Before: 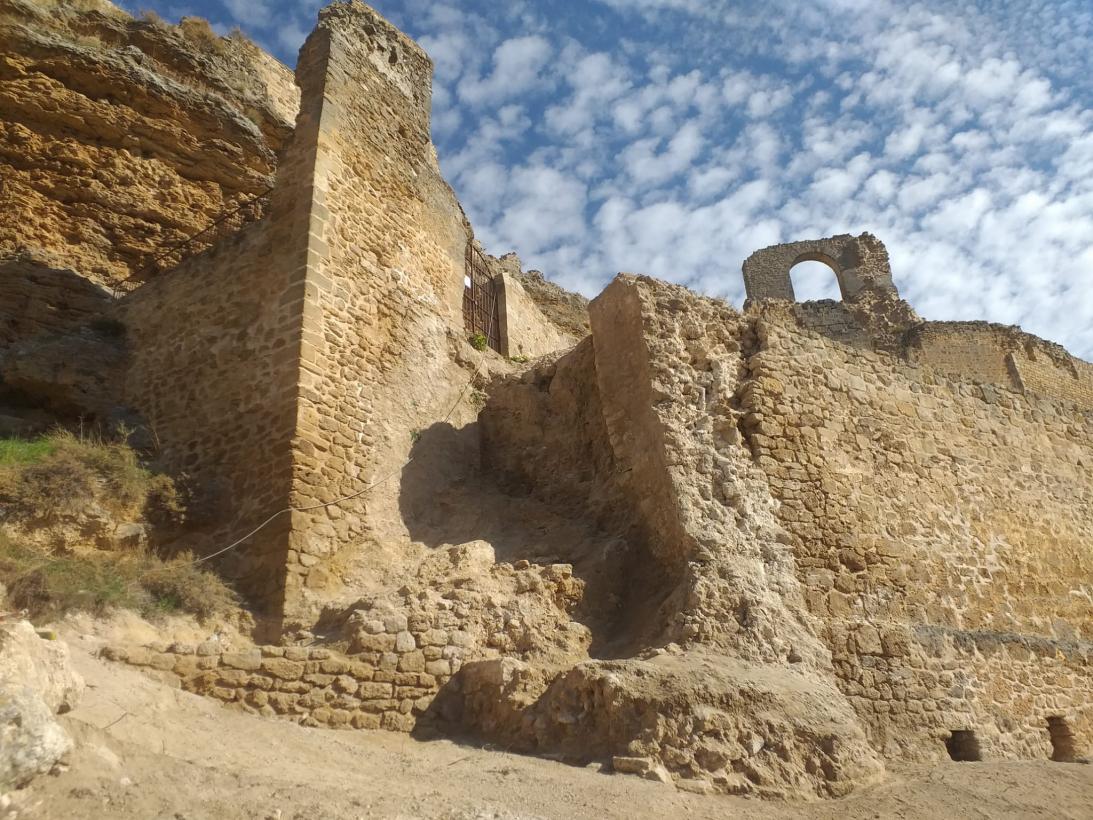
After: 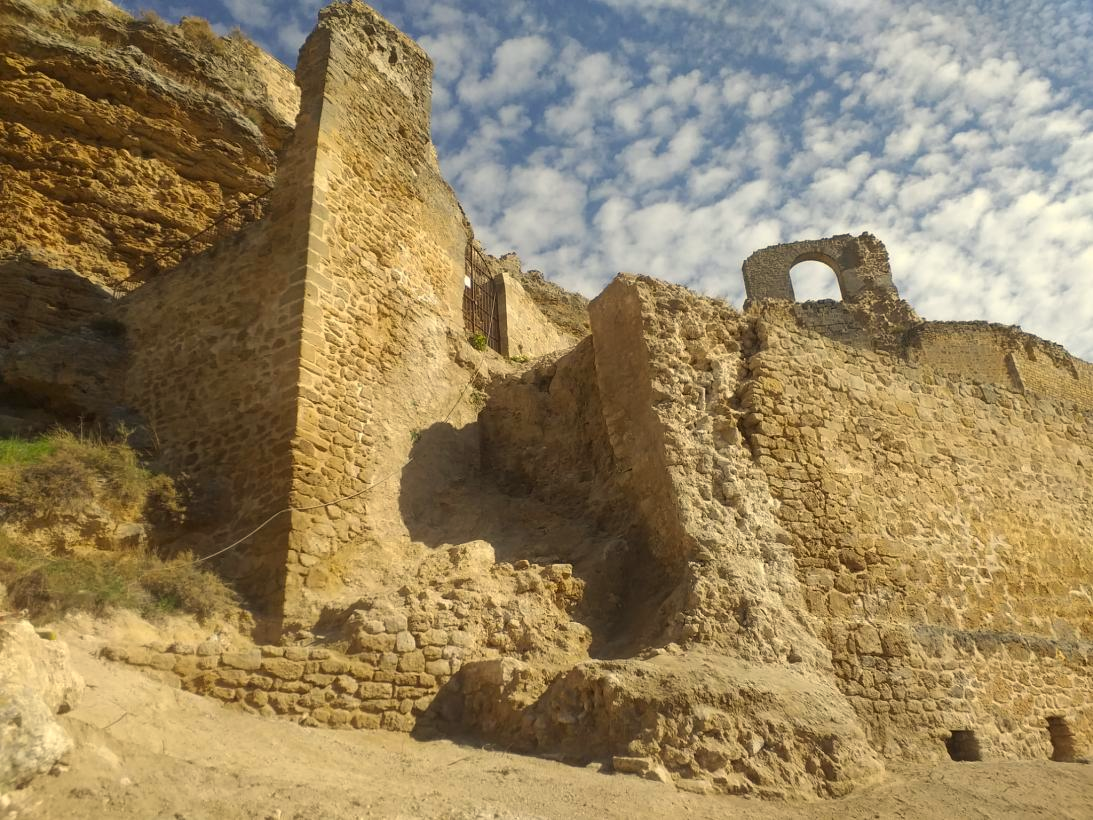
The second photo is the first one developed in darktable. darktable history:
tone equalizer: edges refinement/feathering 500, mask exposure compensation -1.57 EV, preserve details no
color correction: highlights a* 1.43, highlights b* 17.3
